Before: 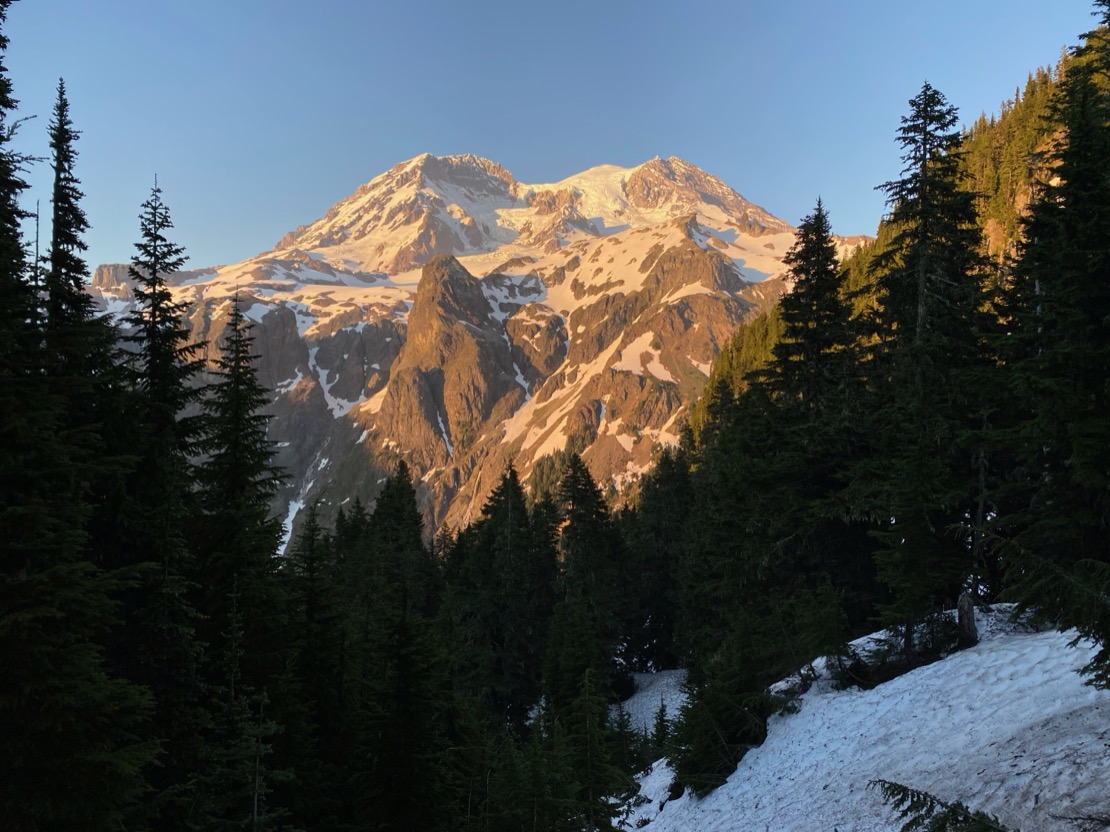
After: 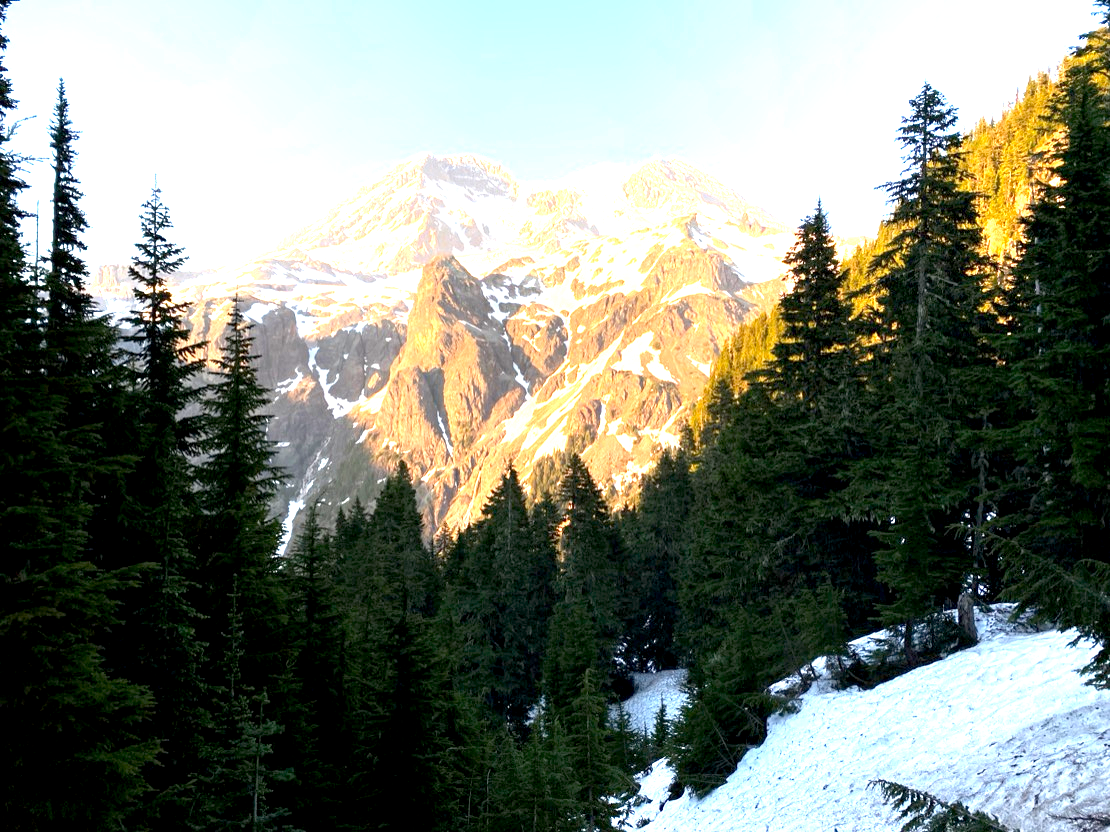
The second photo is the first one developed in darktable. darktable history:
exposure: black level correction 0, exposure 2.14 EV, compensate exposure bias true, compensate highlight preservation false
